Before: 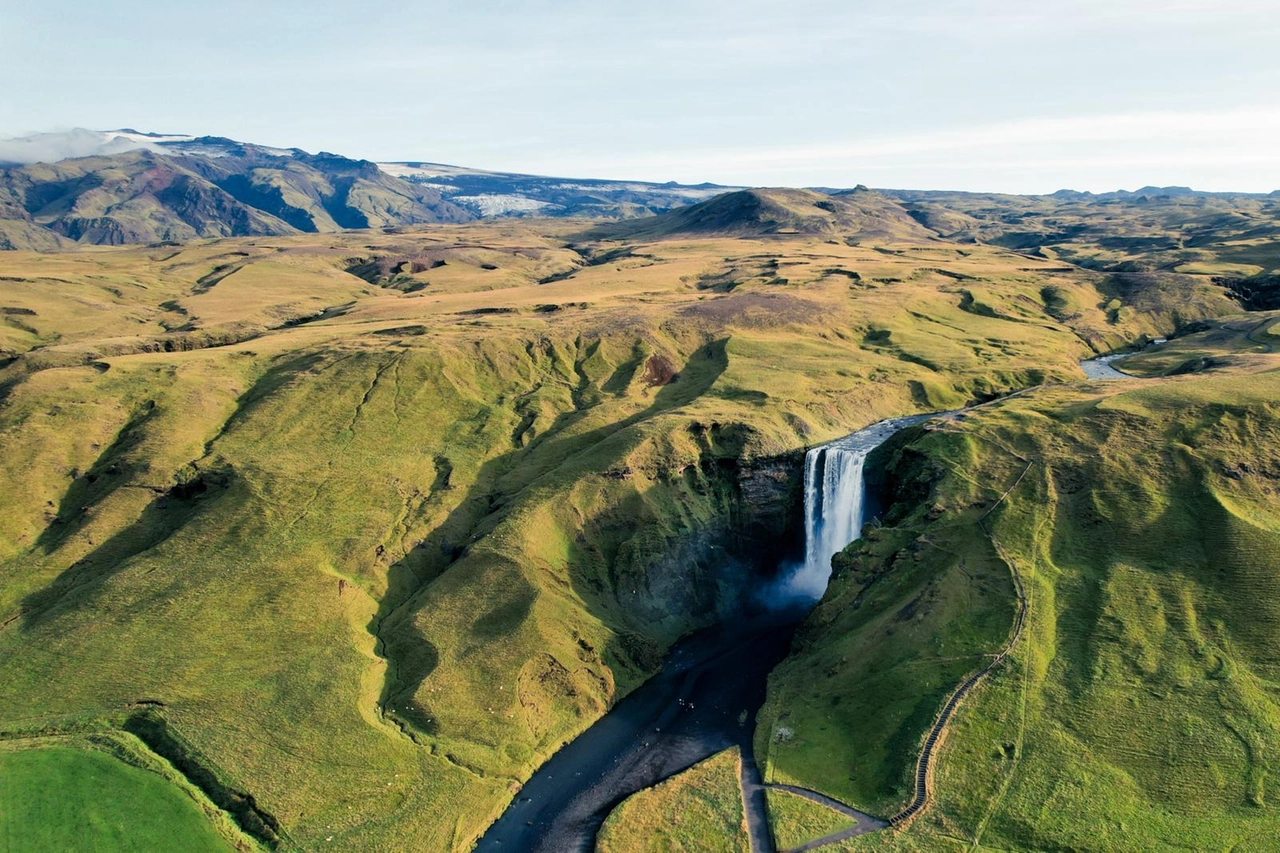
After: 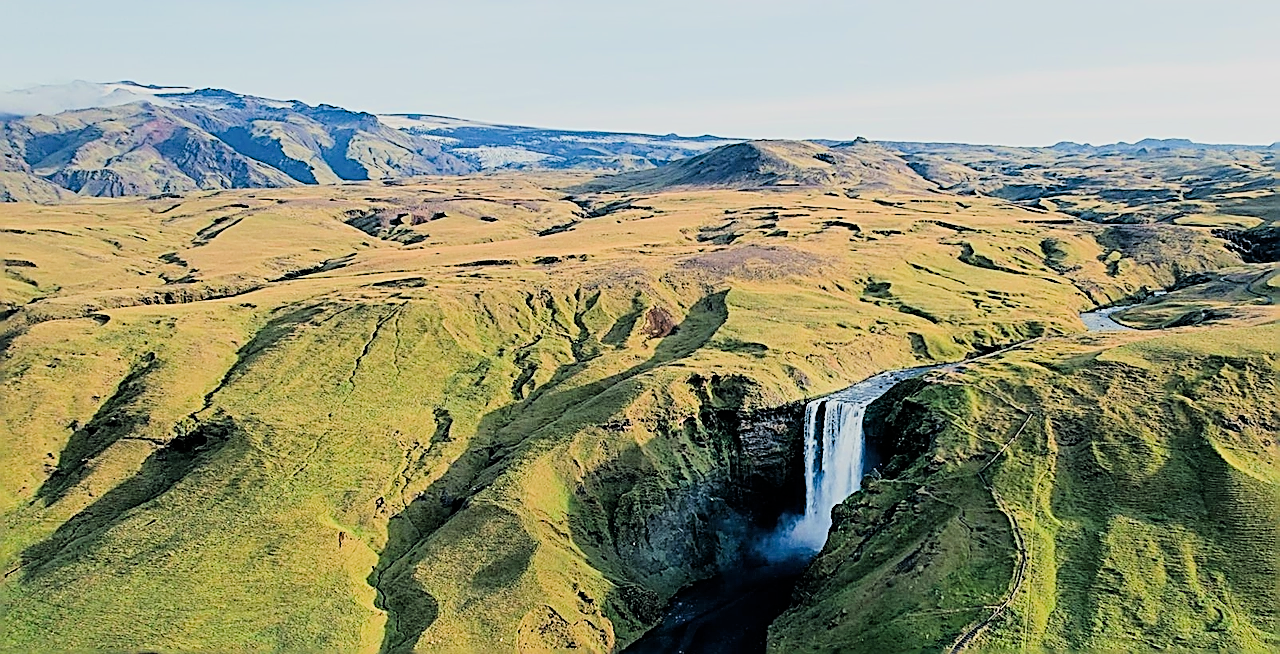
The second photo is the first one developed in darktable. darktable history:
exposure: black level correction 0, exposure 0.95 EV, compensate exposure bias true, compensate highlight preservation false
sharpen: amount 1.861
filmic rgb: black relative exposure -6.15 EV, white relative exposure 6.96 EV, hardness 2.23, color science v6 (2022)
contrast equalizer: octaves 7, y [[0.6 ×6], [0.55 ×6], [0 ×6], [0 ×6], [0 ×6]], mix -0.2
crop: top 5.667%, bottom 17.637%
